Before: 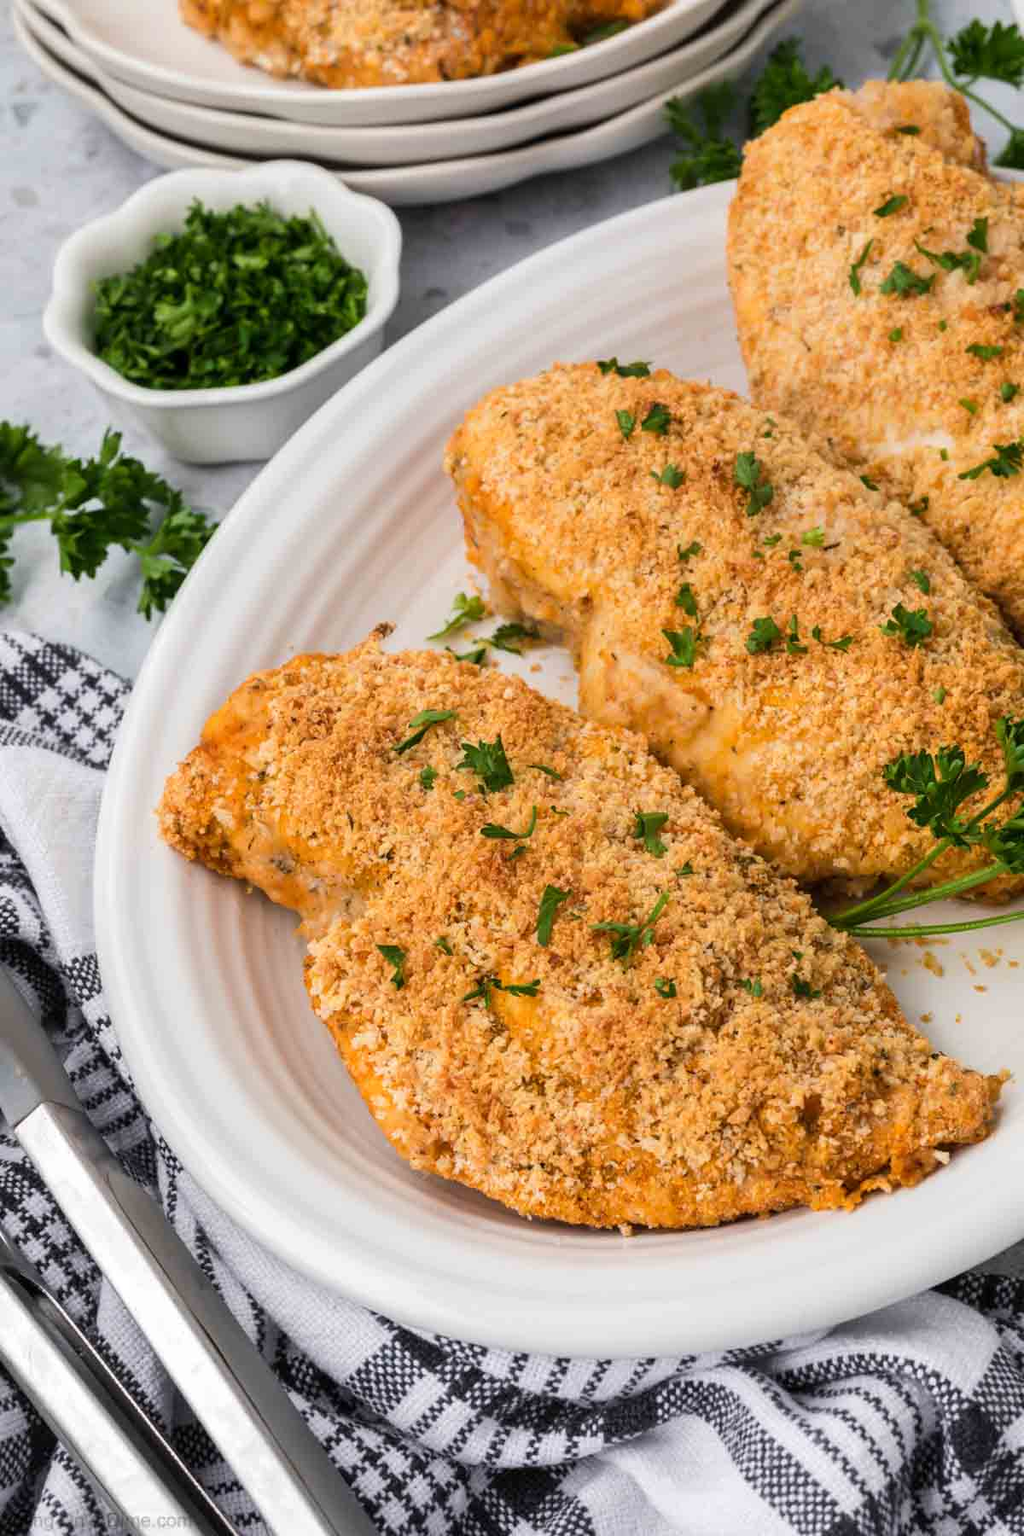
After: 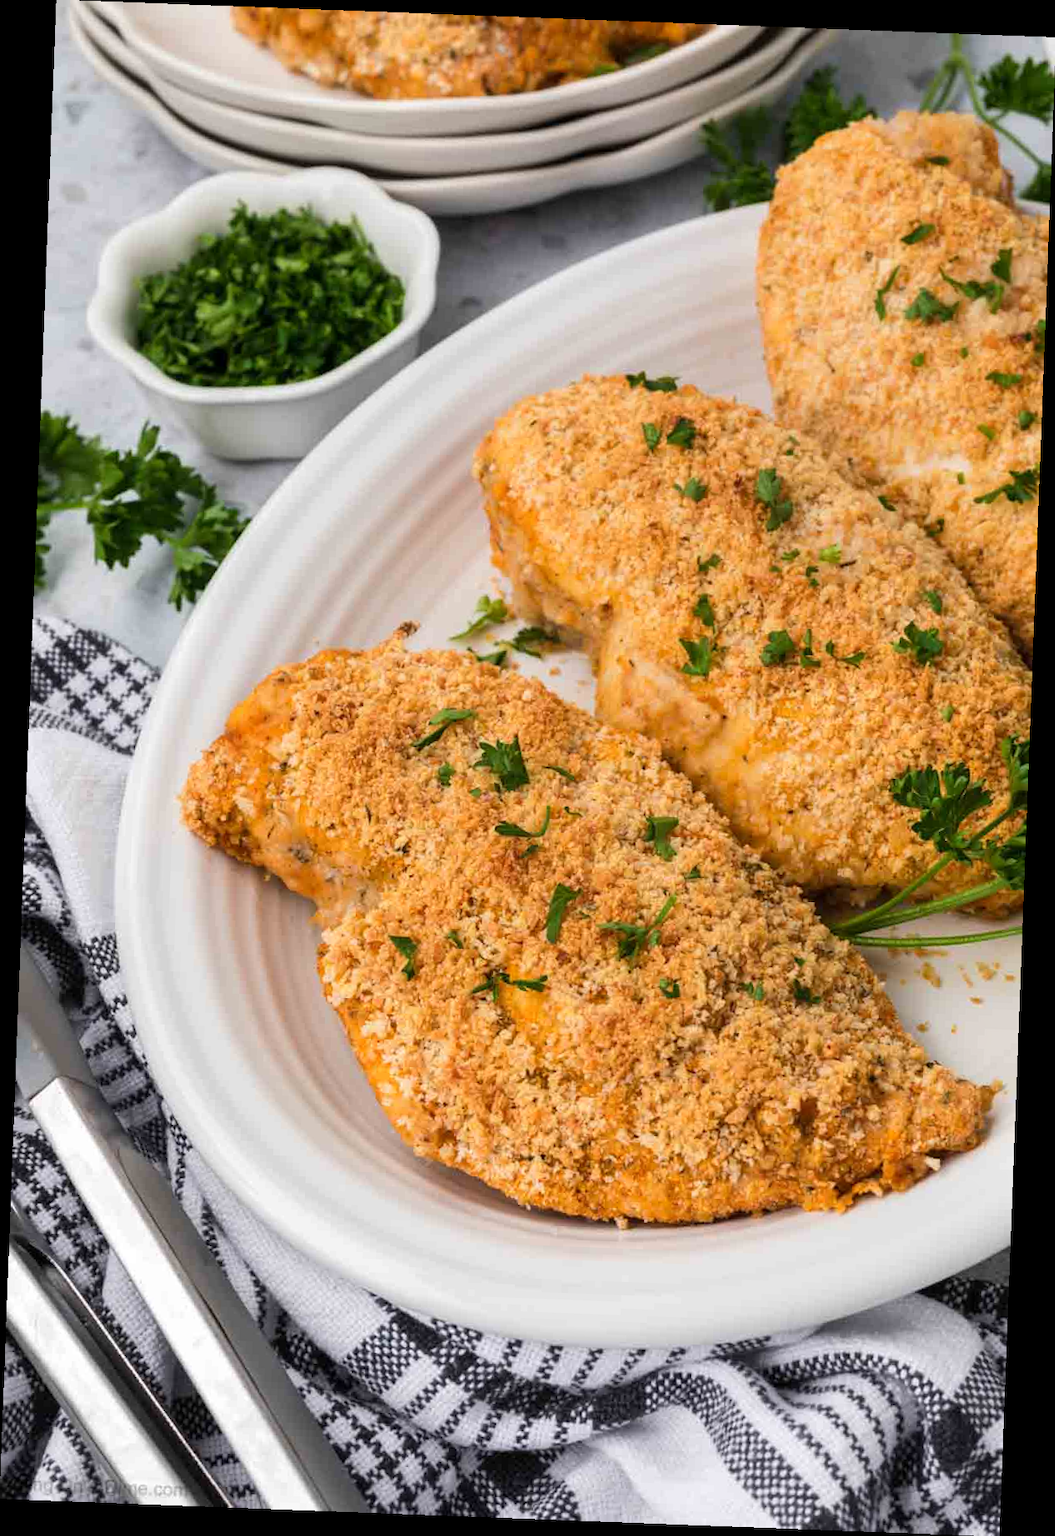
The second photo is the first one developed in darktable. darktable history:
rotate and perspective: rotation 2.17°, automatic cropping off
tone equalizer: on, module defaults
